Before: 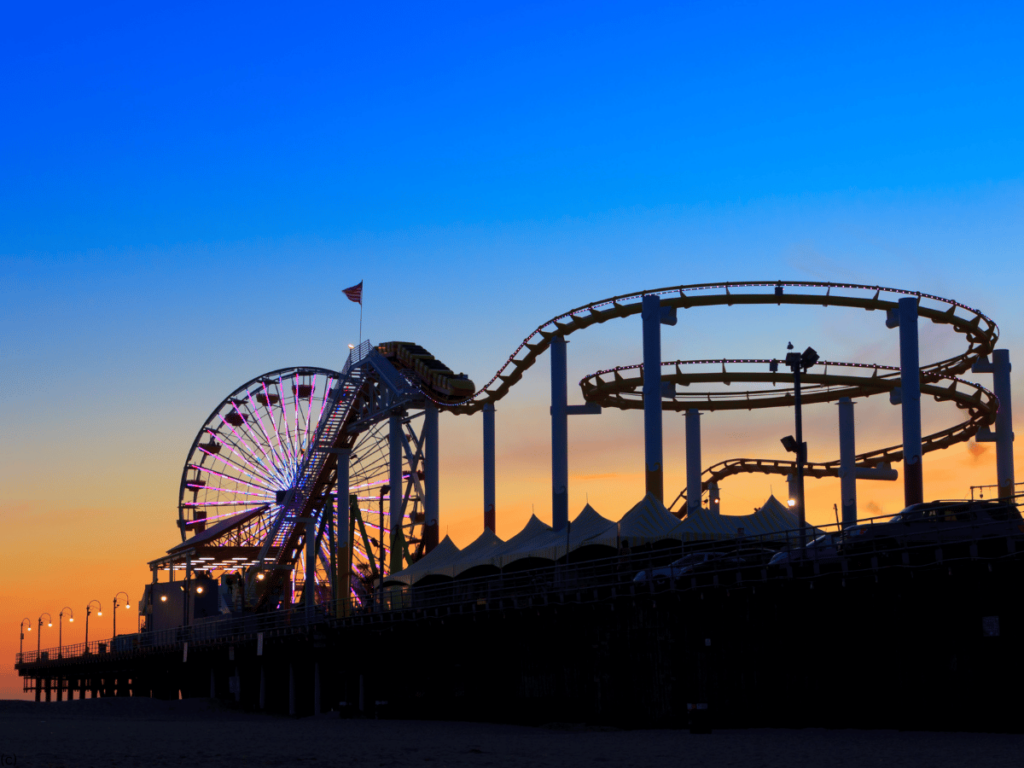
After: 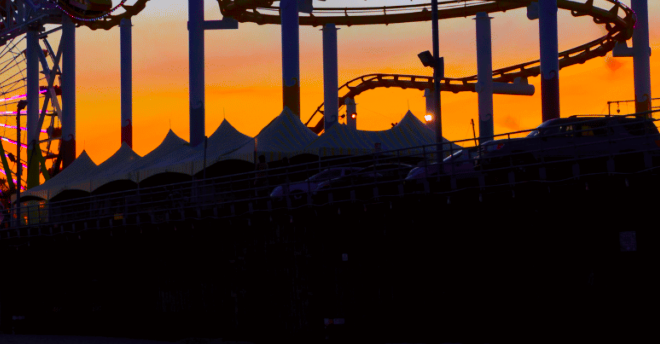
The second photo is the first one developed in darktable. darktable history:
color balance rgb: linear chroma grading › global chroma 15%, perceptual saturation grading › global saturation 30%
white balance: emerald 1
tone curve: curves: ch0 [(0, 0) (0.239, 0.248) (0.508, 0.606) (0.828, 0.878) (1, 1)]; ch1 [(0, 0) (0.401, 0.42) (0.442, 0.47) (0.492, 0.498) (0.511, 0.516) (0.555, 0.586) (0.681, 0.739) (1, 1)]; ch2 [(0, 0) (0.411, 0.433) (0.5, 0.504) (0.545, 0.574) (1, 1)], color space Lab, independent channels, preserve colors none
crop and rotate: left 35.509%, top 50.238%, bottom 4.934%
color zones: curves: ch0 [(0, 0.444) (0.143, 0.442) (0.286, 0.441) (0.429, 0.441) (0.571, 0.441) (0.714, 0.441) (0.857, 0.442) (1, 0.444)]
